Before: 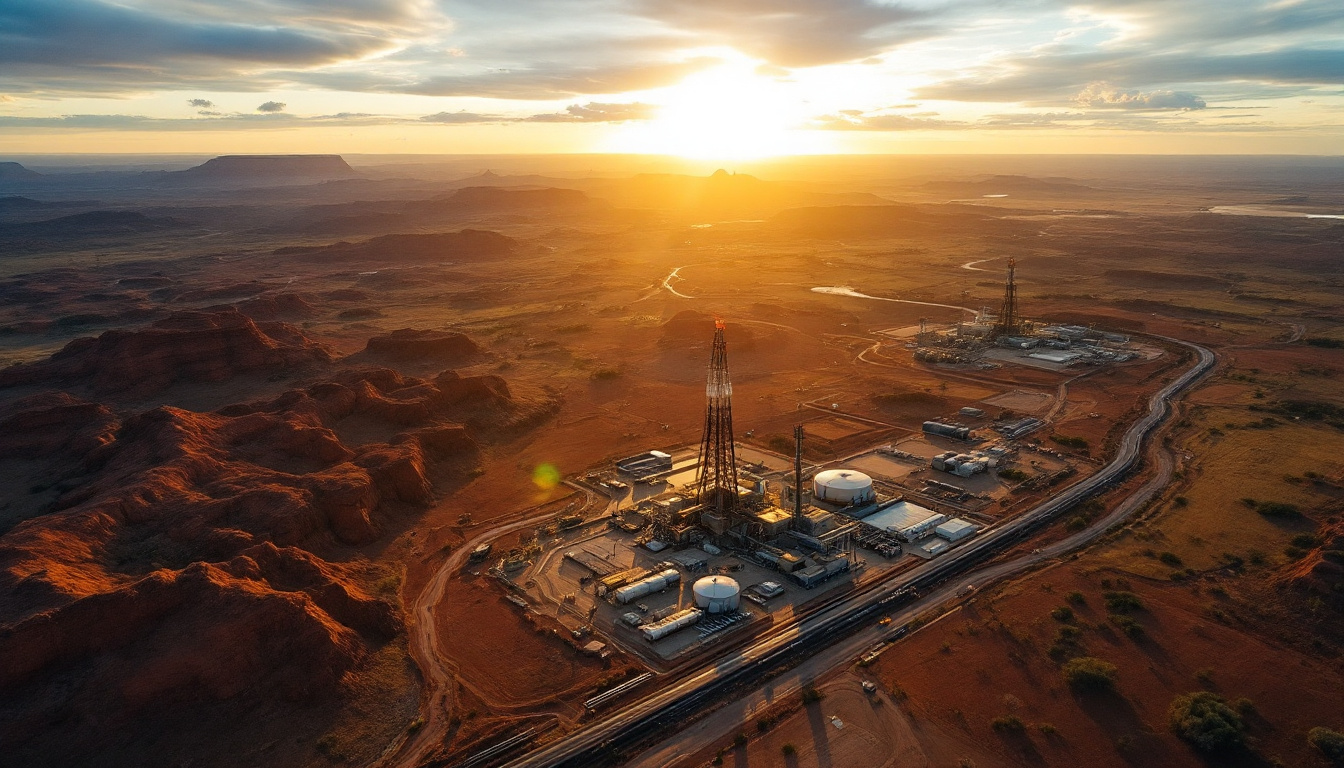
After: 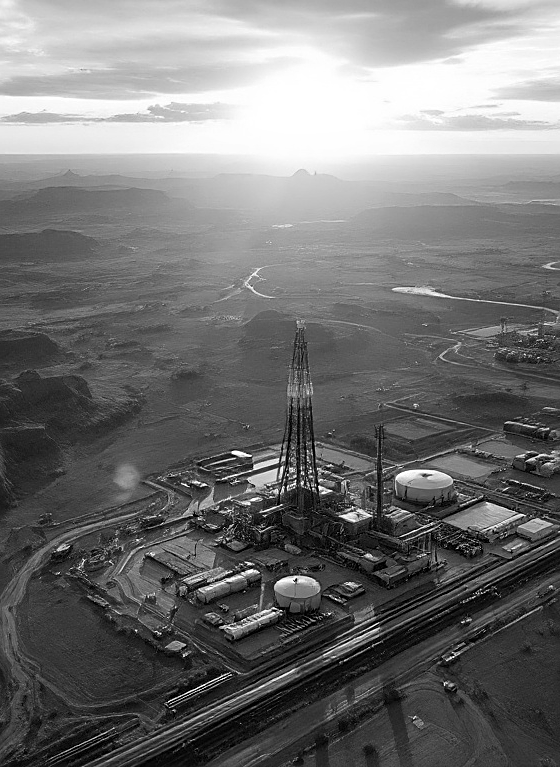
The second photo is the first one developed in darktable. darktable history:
monochrome: on, module defaults
crop: left 31.229%, right 27.105%
sharpen: on, module defaults
